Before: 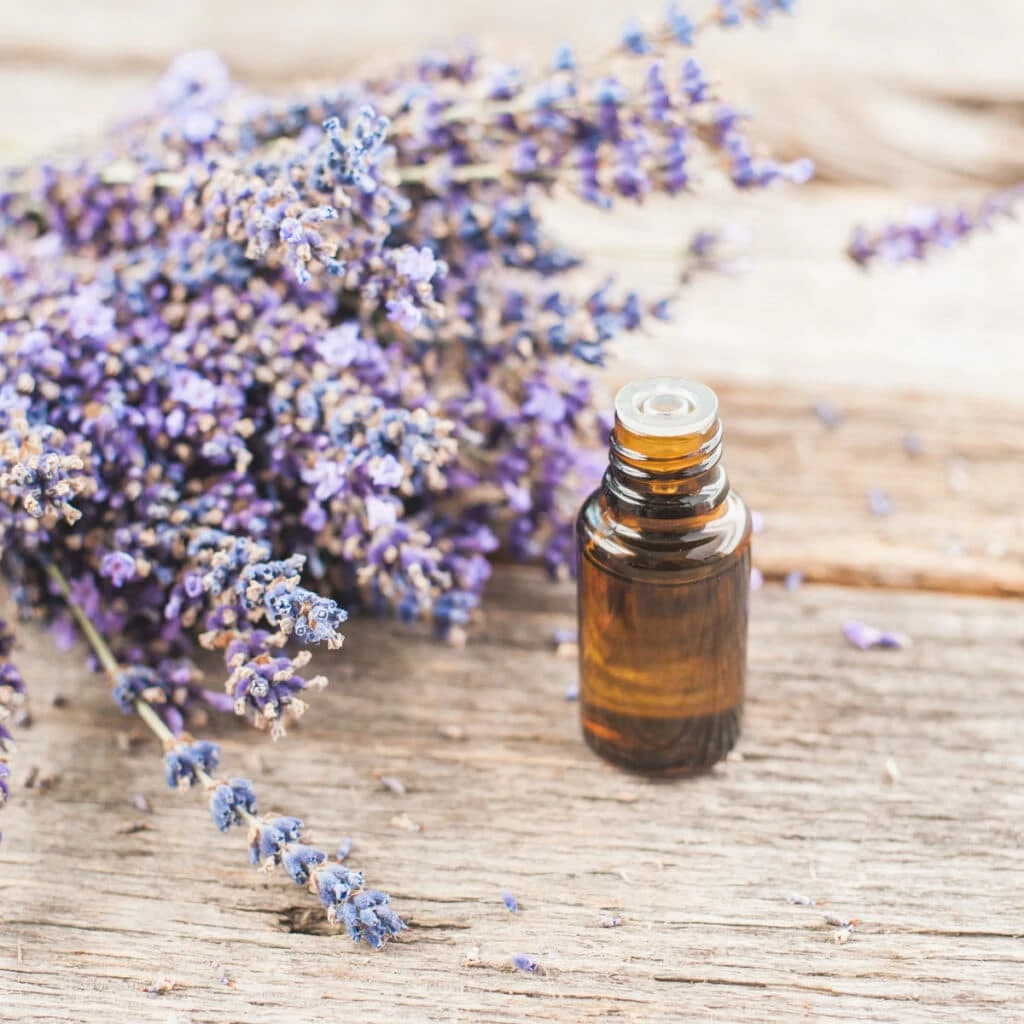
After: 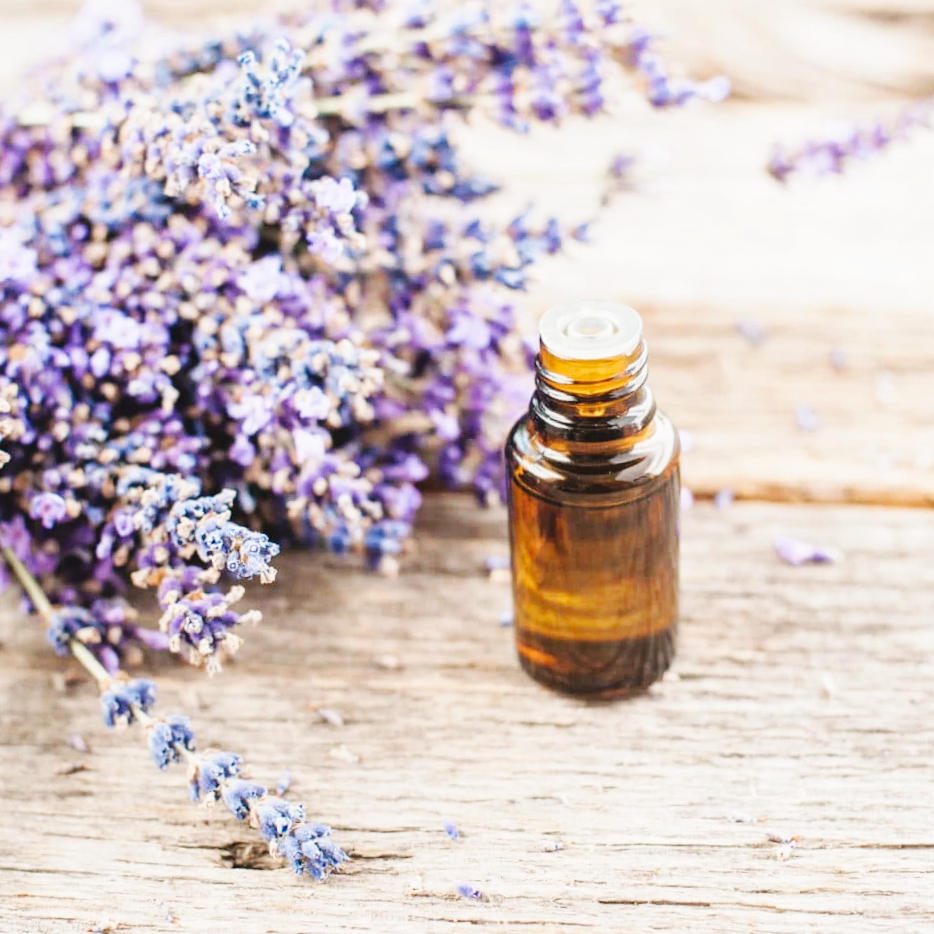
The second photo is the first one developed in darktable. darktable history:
crop and rotate: angle 1.96°, left 5.673%, top 5.673%
base curve: curves: ch0 [(0, 0) (0.036, 0.025) (0.121, 0.166) (0.206, 0.329) (0.605, 0.79) (1, 1)], preserve colors none
